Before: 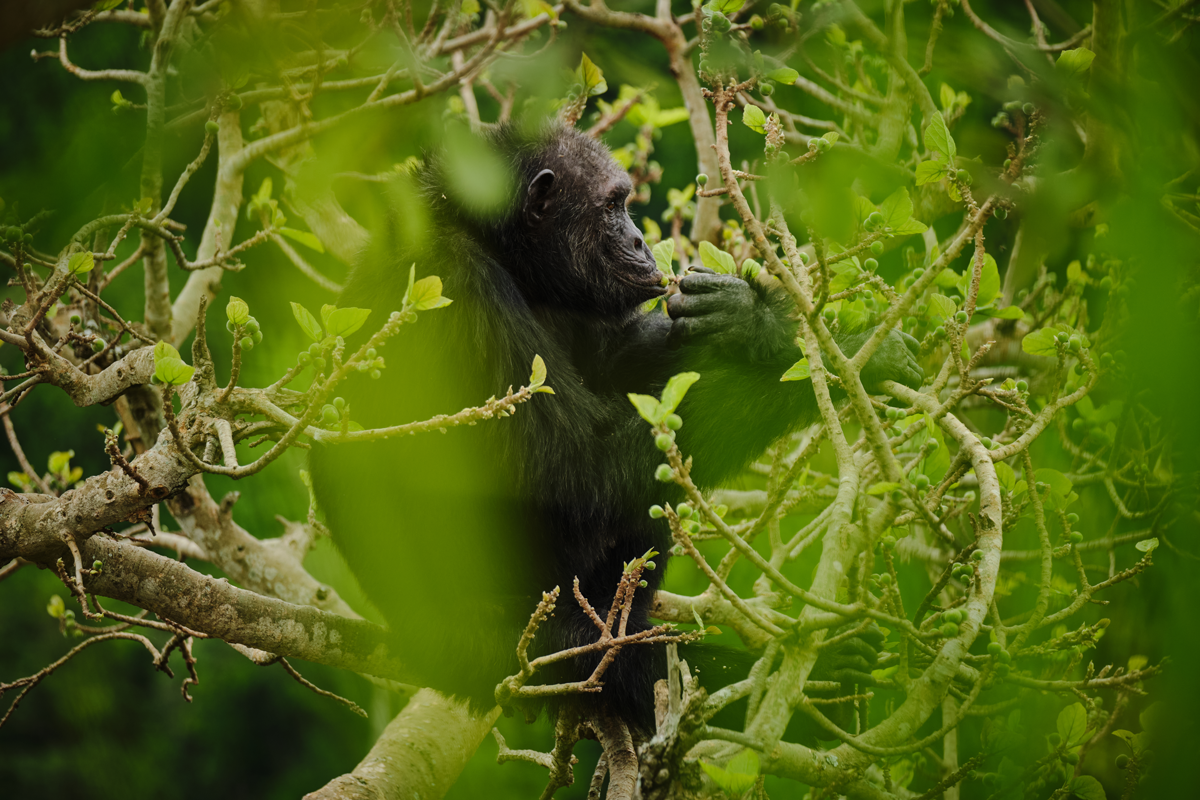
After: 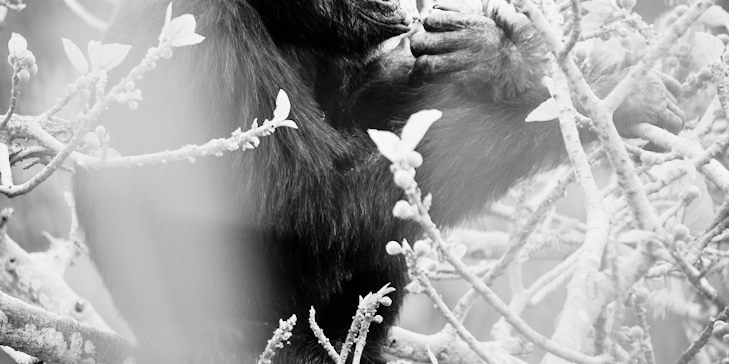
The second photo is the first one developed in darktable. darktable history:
filmic rgb: black relative exposure -7.75 EV, white relative exposure 4.4 EV, threshold 3 EV, hardness 3.76, latitude 50%, contrast 1.1, color science v5 (2021), contrast in shadows safe, contrast in highlights safe, enable highlight reconstruction true
exposure: black level correction 0.001, exposure 1.84 EV, compensate highlight preservation false
crop: left 13.312%, top 31.28%, right 24.627%, bottom 15.582%
rotate and perspective: rotation 1.69°, lens shift (vertical) -0.023, lens shift (horizontal) -0.291, crop left 0.025, crop right 0.988, crop top 0.092, crop bottom 0.842
color correction: highlights a* 5.38, highlights b* 5.3, shadows a* -4.26, shadows b* -5.11
white balance: red 1.029, blue 0.92
monochrome: on, module defaults
